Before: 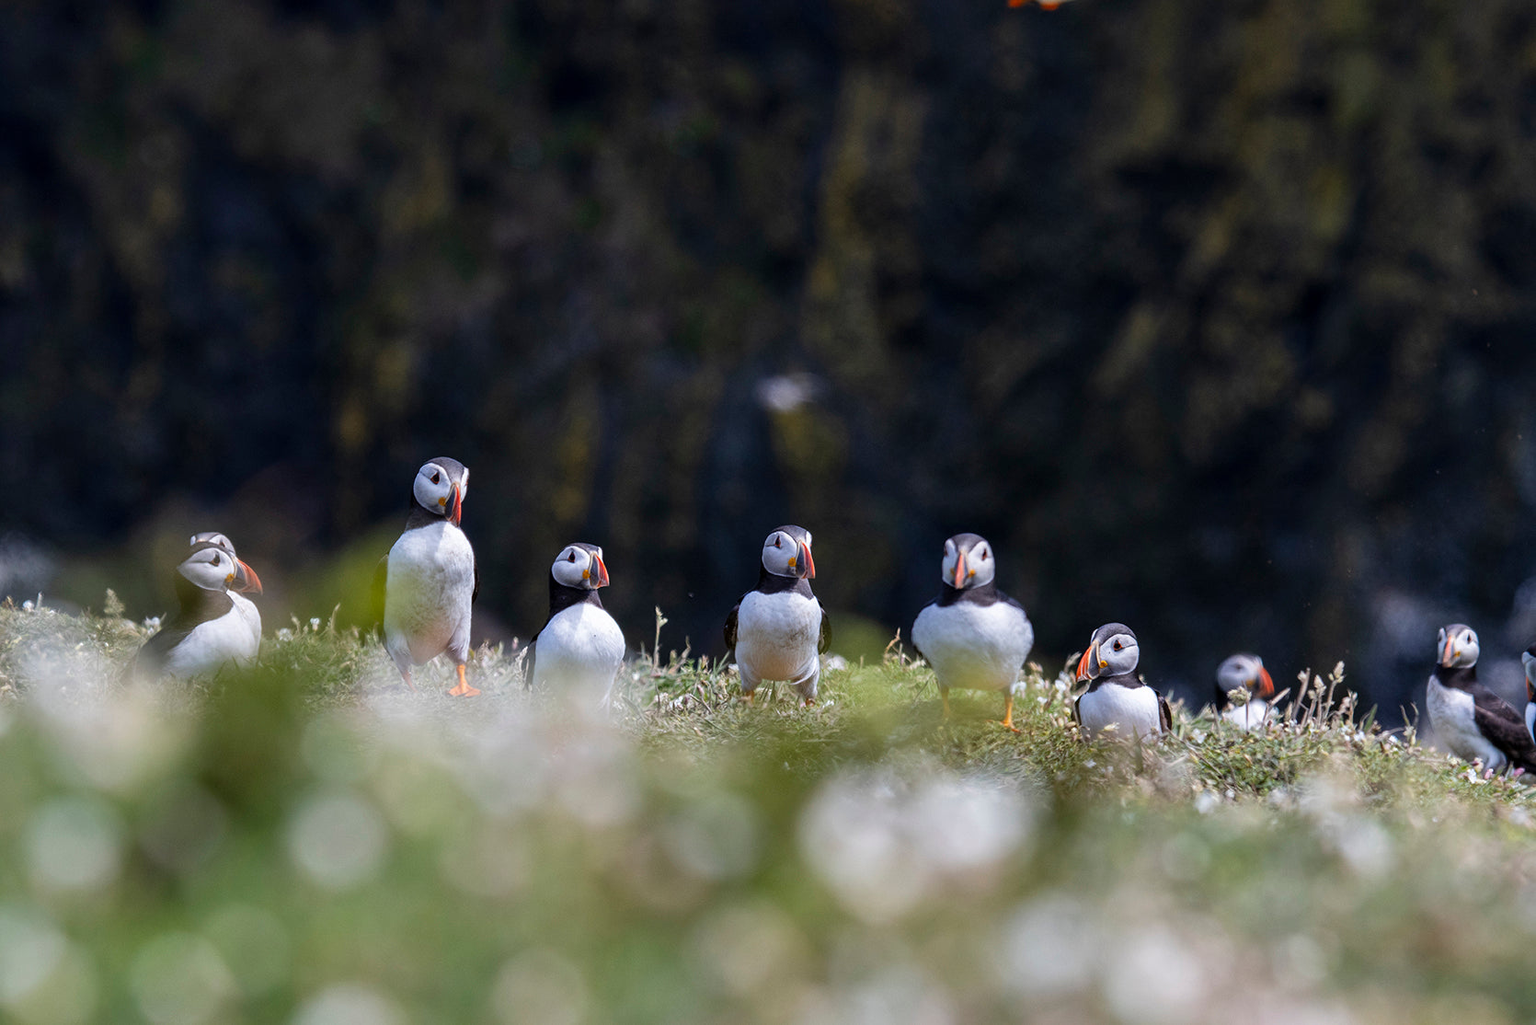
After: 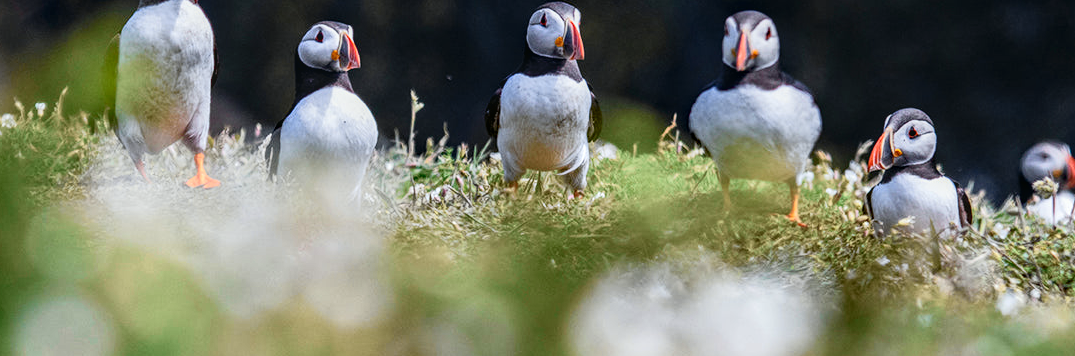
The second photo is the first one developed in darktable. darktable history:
local contrast: on, module defaults
crop: left 18.091%, top 51.13%, right 17.525%, bottom 16.85%
haze removal: compatibility mode true, adaptive false
tone curve: curves: ch0 [(0, 0.013) (0.104, 0.103) (0.258, 0.267) (0.448, 0.489) (0.709, 0.794) (0.895, 0.915) (0.994, 0.971)]; ch1 [(0, 0) (0.335, 0.298) (0.446, 0.416) (0.488, 0.488) (0.515, 0.504) (0.581, 0.615) (0.635, 0.661) (1, 1)]; ch2 [(0, 0) (0.314, 0.306) (0.436, 0.447) (0.502, 0.5) (0.538, 0.541) (0.568, 0.603) (0.641, 0.635) (0.717, 0.701) (1, 1)], color space Lab, independent channels, preserve colors none
